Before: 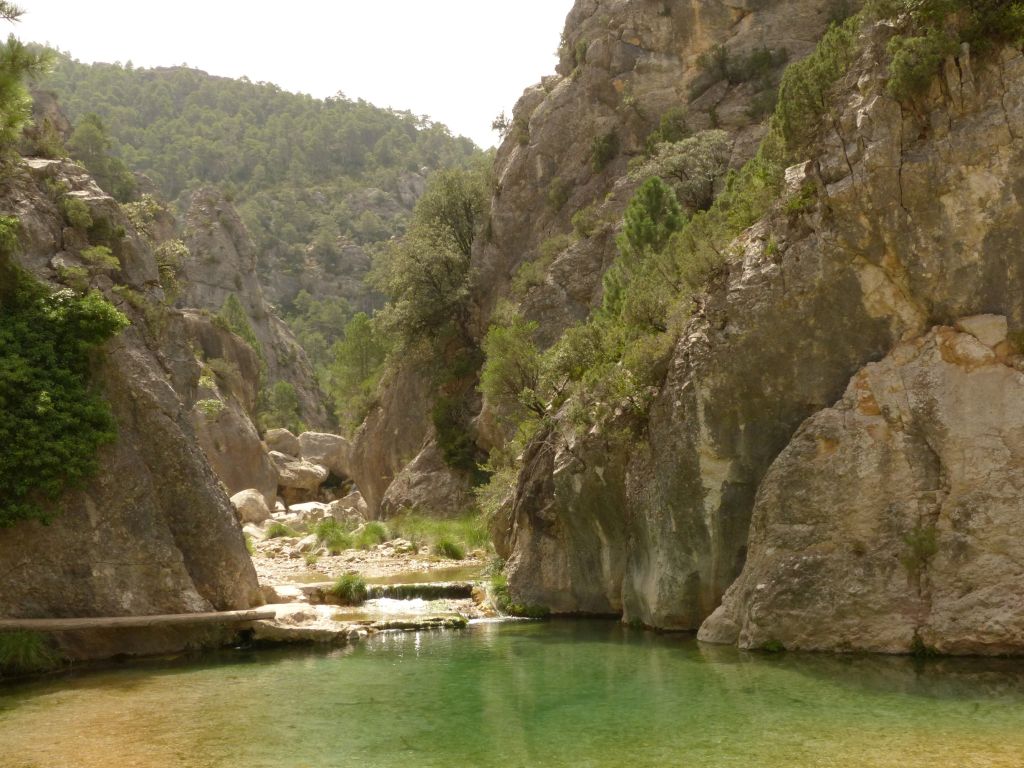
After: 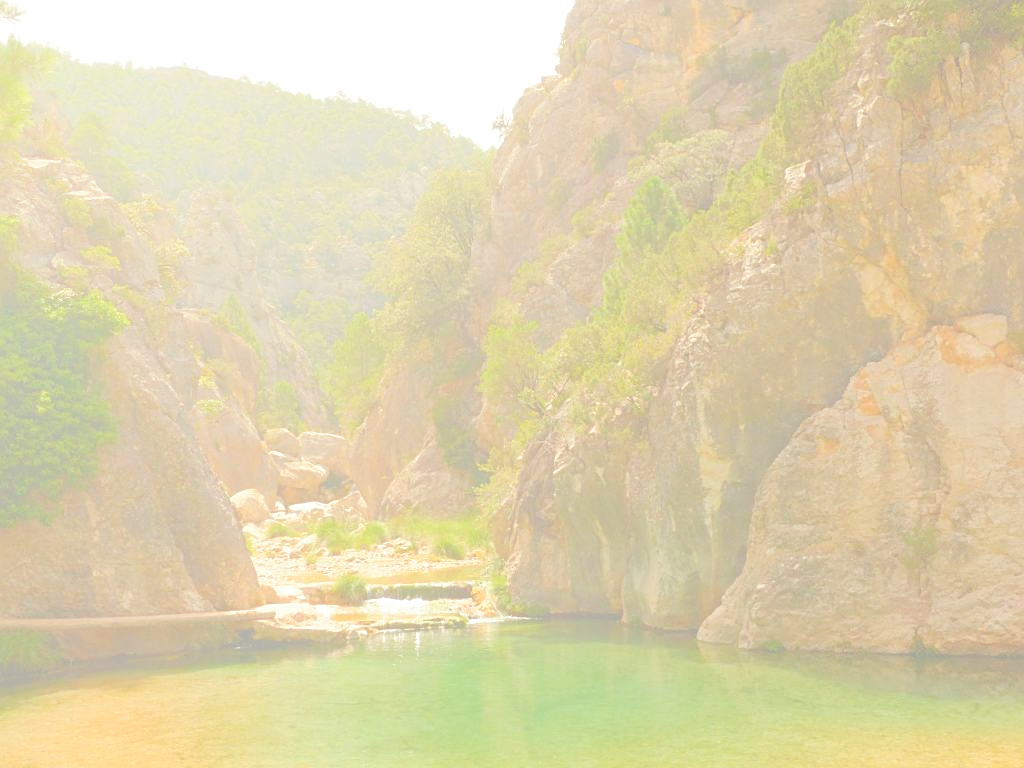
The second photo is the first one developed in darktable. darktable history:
bloom: size 70%, threshold 25%, strength 70%
shadows and highlights: shadows 35, highlights -35, soften with gaussian
sharpen: on, module defaults
split-toning: on, module defaults
